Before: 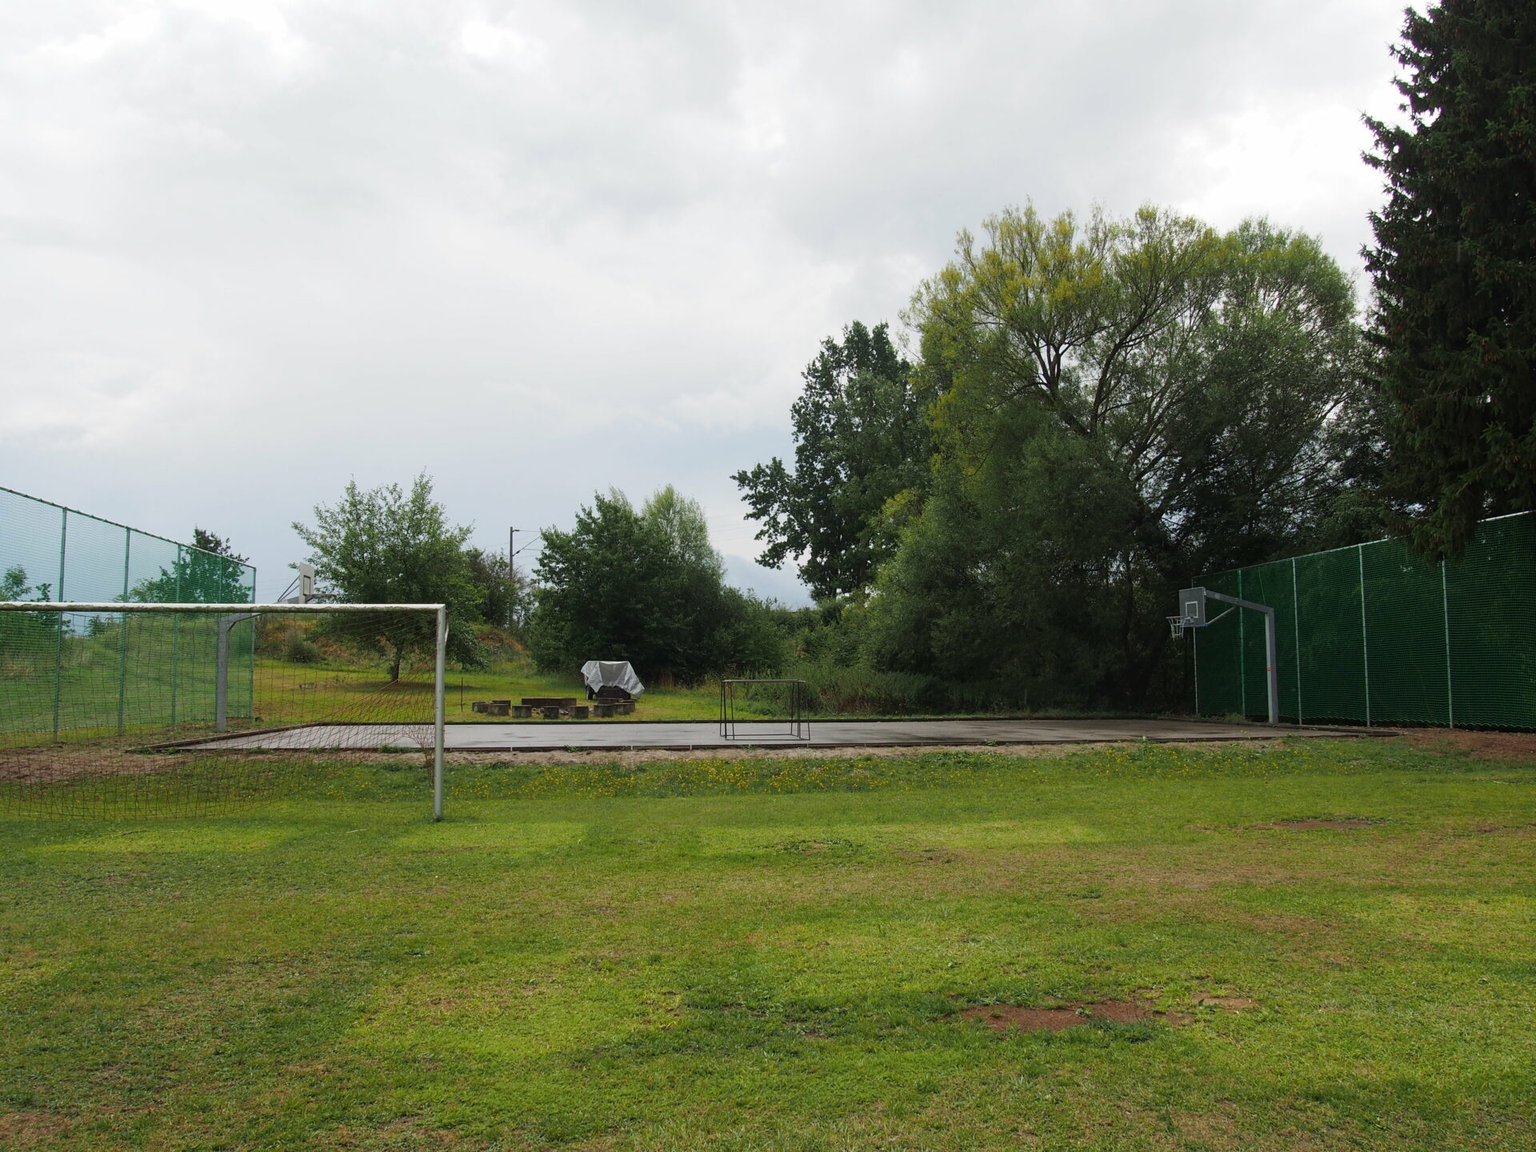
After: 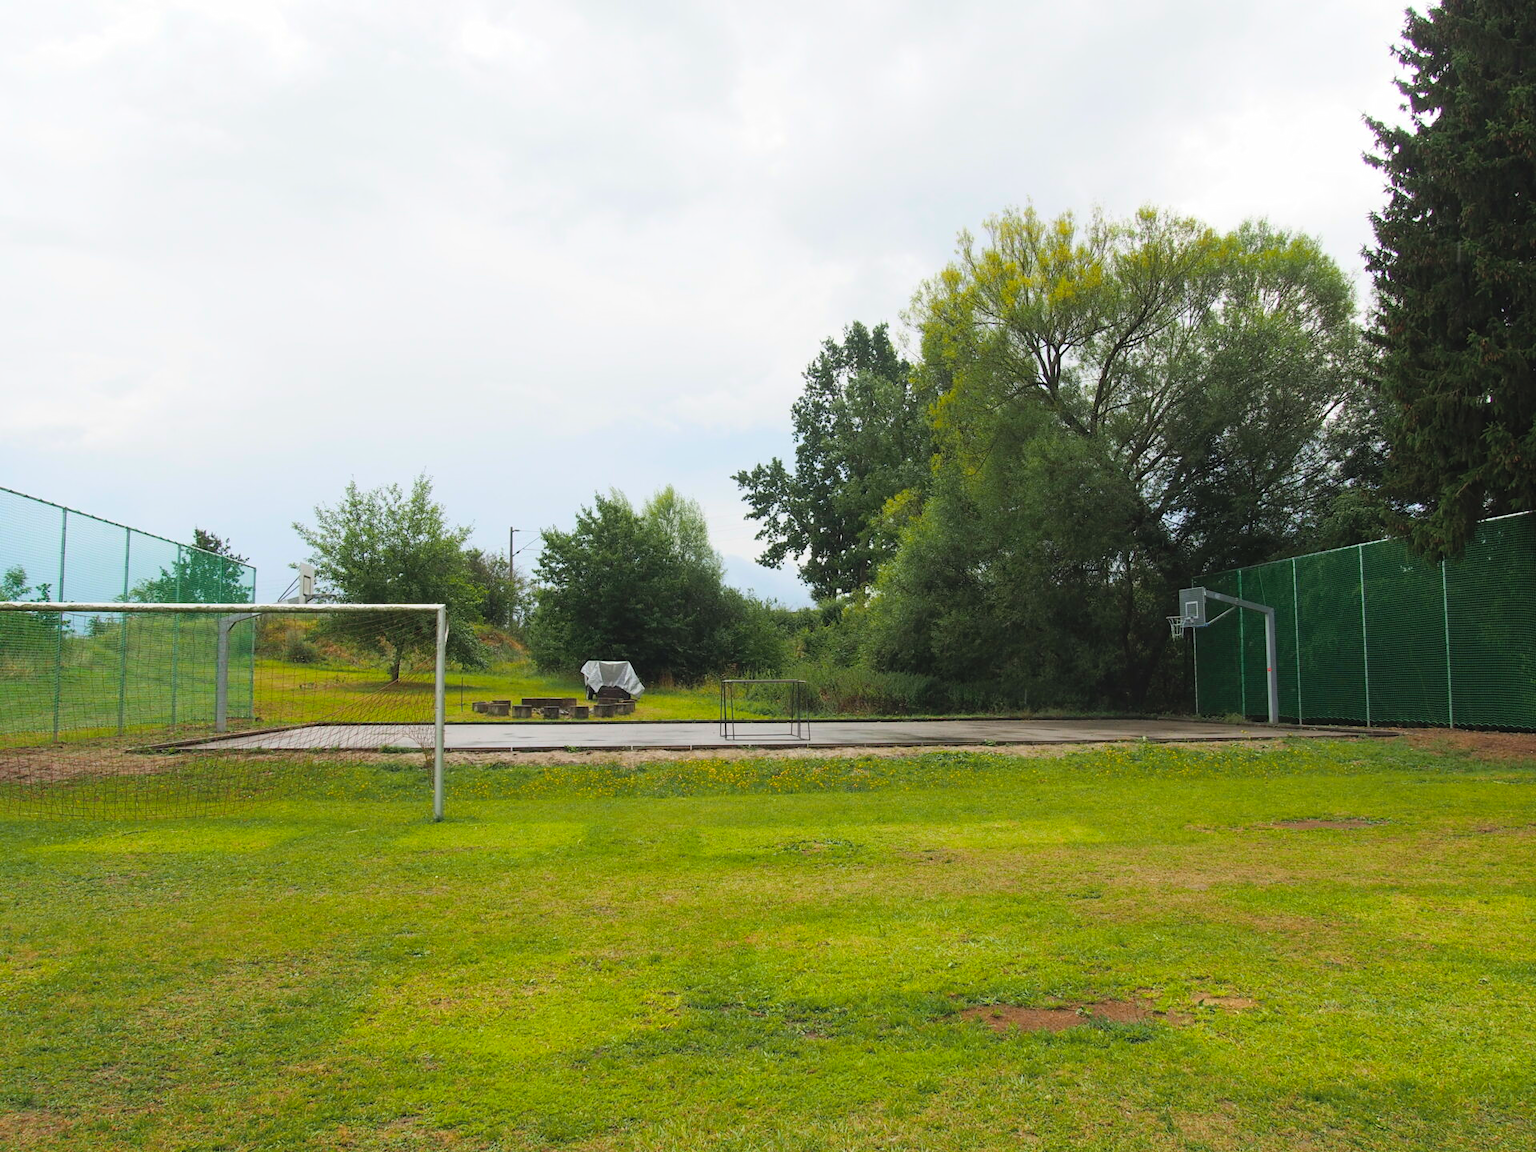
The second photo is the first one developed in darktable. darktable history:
contrast brightness saturation: contrast 0.138, brightness 0.227
color balance rgb: shadows lift › chroma 0.649%, shadows lift › hue 111.95°, perceptual saturation grading › global saturation 29.932%, global vibrance 20%
